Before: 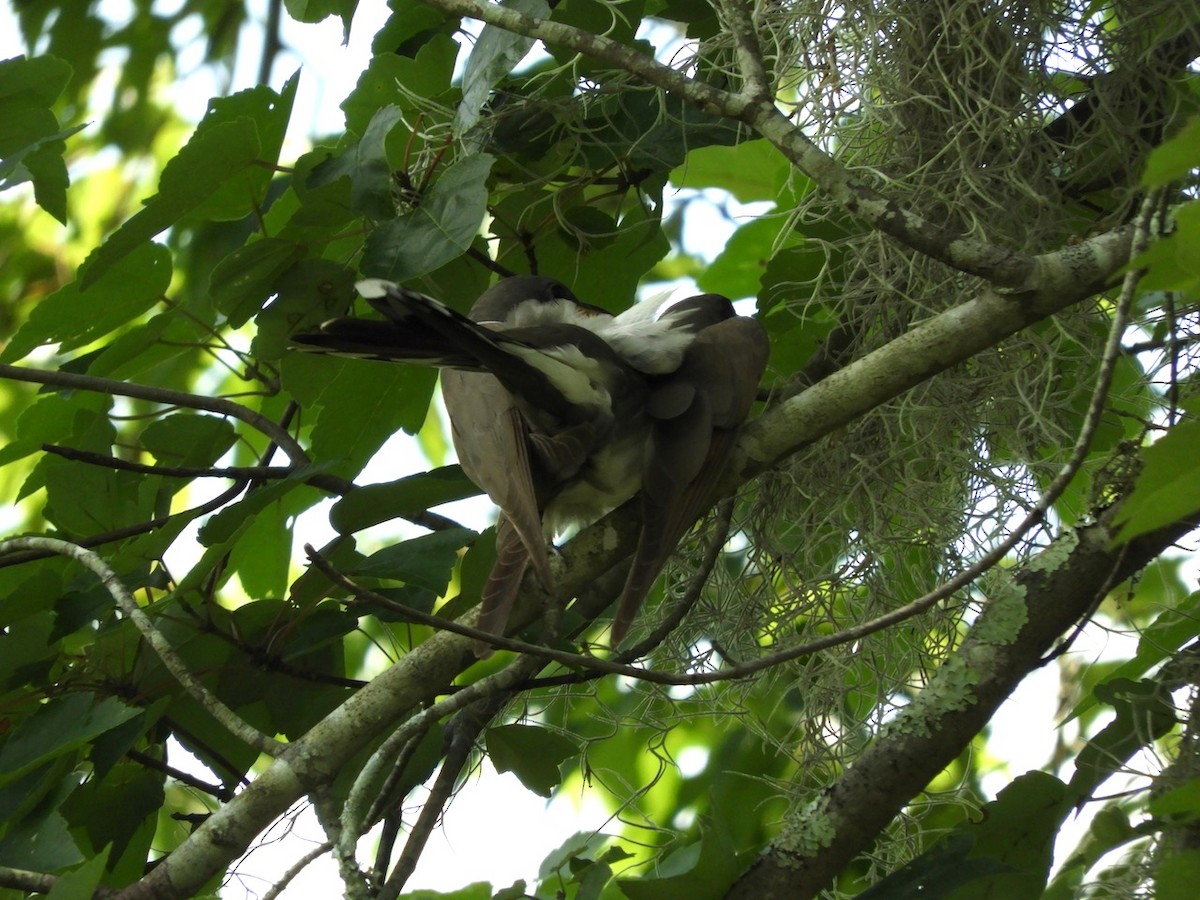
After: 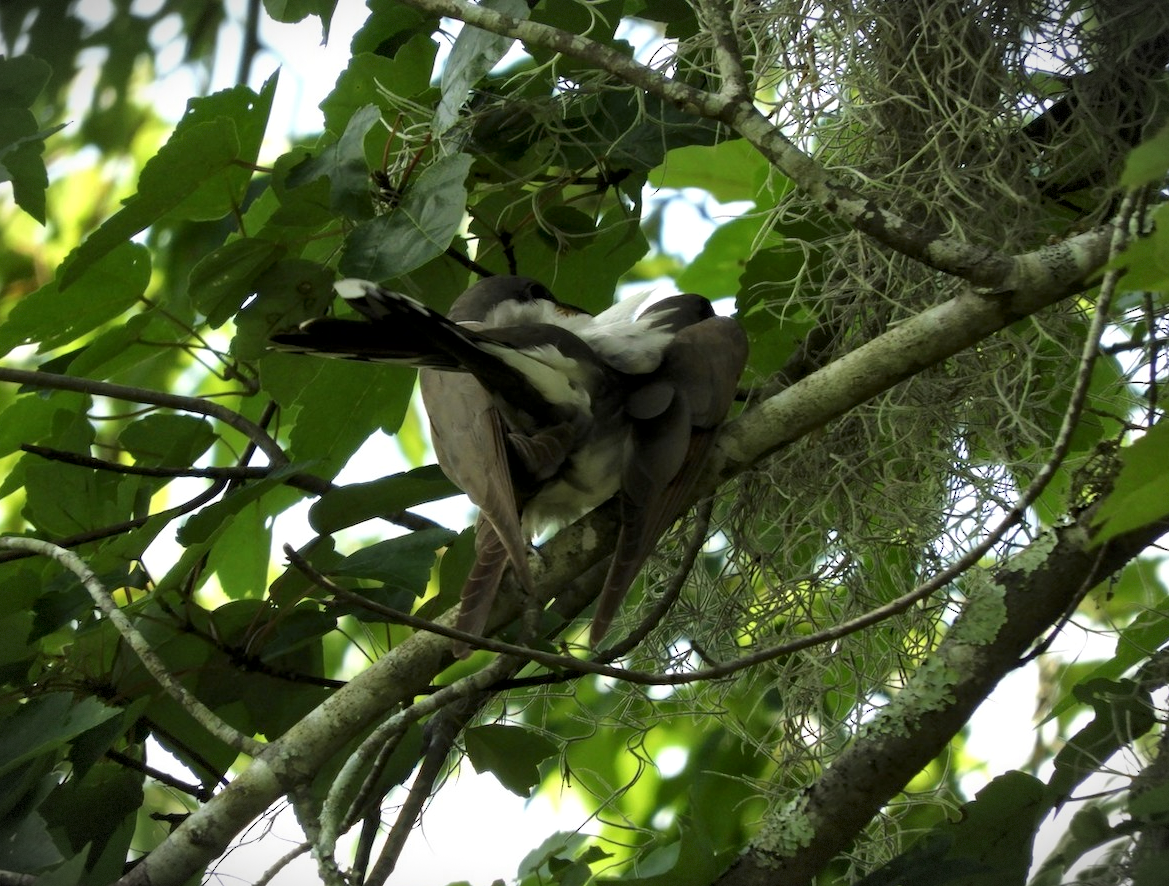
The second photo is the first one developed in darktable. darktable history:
crop and rotate: left 1.778%, right 0.766%, bottom 1.512%
local contrast: mode bilateral grid, contrast 19, coarseness 49, detail 147%, midtone range 0.2
vignetting: fall-off start 99.85%, width/height ratio 1.31, dithering 8-bit output, unbound false
tone equalizer: on, module defaults
